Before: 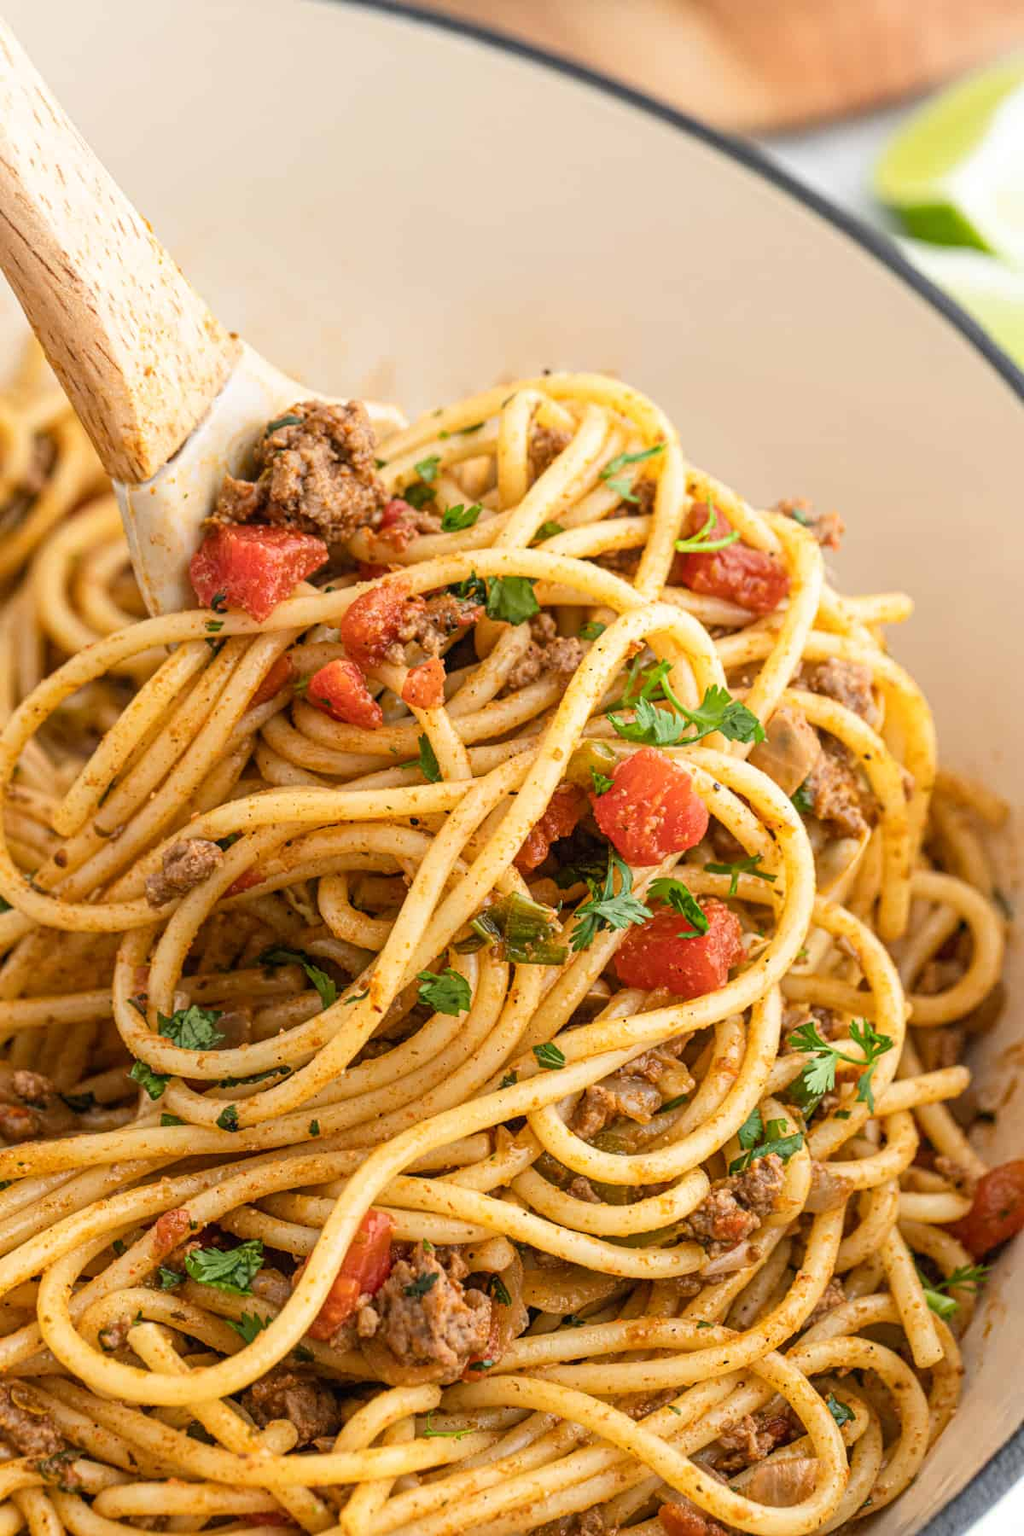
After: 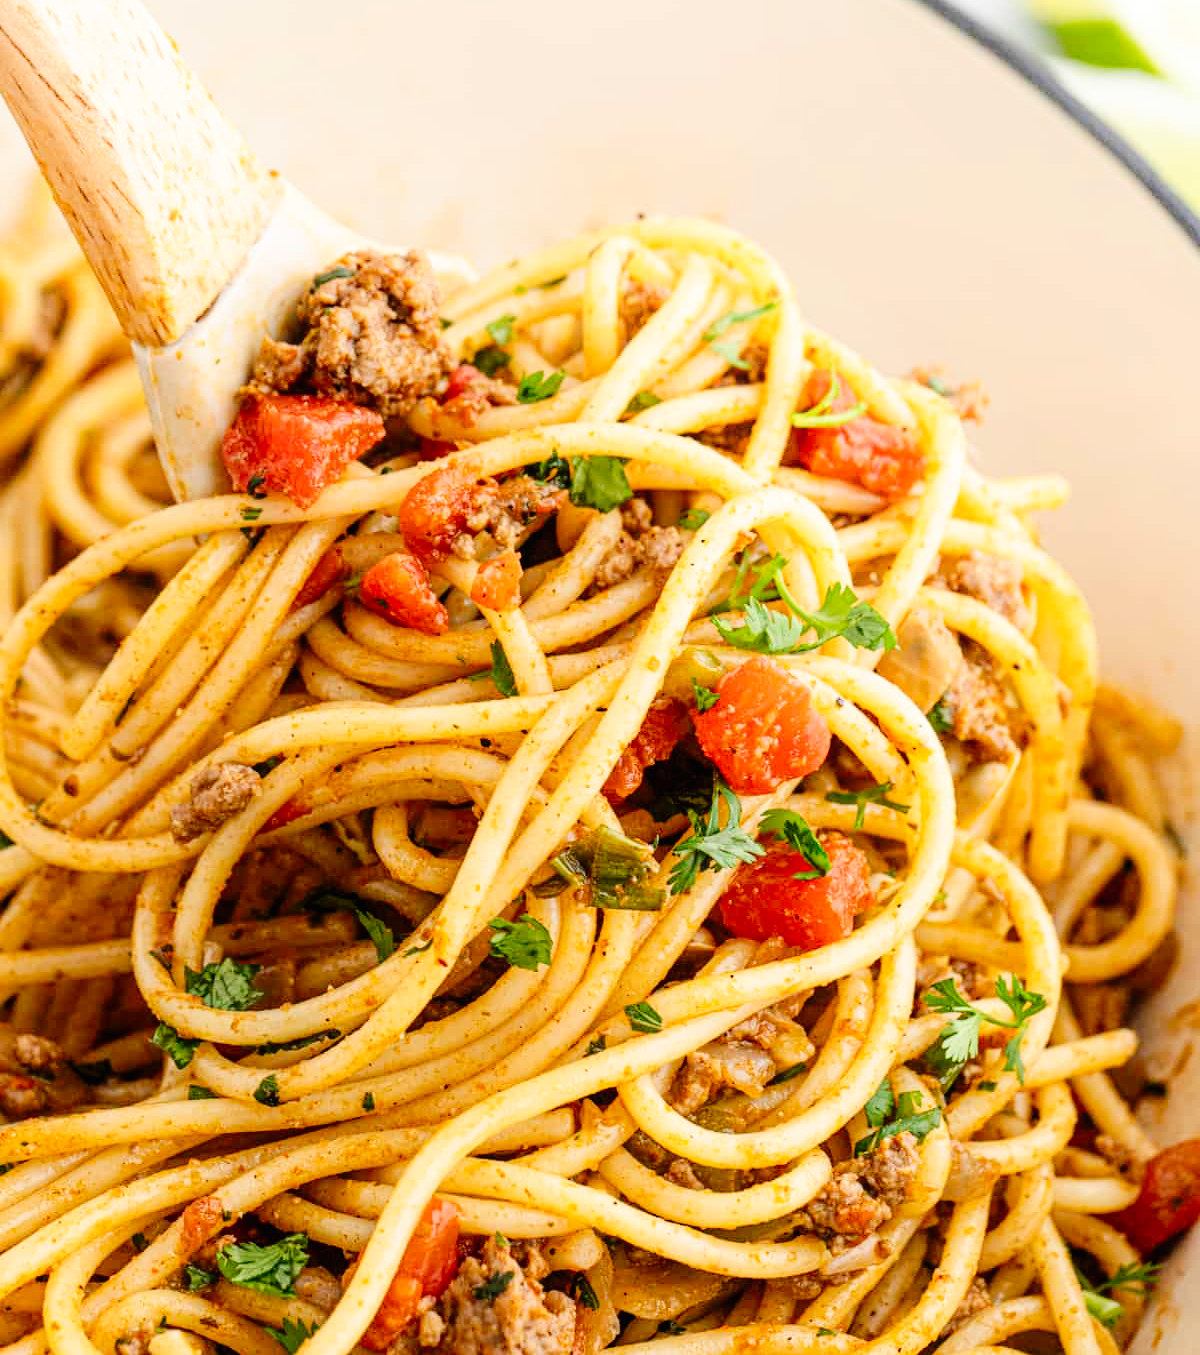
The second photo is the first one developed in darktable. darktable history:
crop and rotate: top 12.252%, bottom 12.433%
contrast equalizer: octaves 7, y [[0.5, 0.504, 0.515, 0.527, 0.535, 0.534], [0.5 ×6], [0.491, 0.387, 0.179, 0.068, 0.068, 0.068], [0 ×5, 0.023], [0 ×6]], mix -0.288
shadows and highlights: shadows -70.93, highlights 36.13, soften with gaussian
tone curve: curves: ch0 [(0, 0) (0.003, 0.006) (0.011, 0.007) (0.025, 0.009) (0.044, 0.012) (0.069, 0.021) (0.1, 0.036) (0.136, 0.056) (0.177, 0.105) (0.224, 0.165) (0.277, 0.251) (0.335, 0.344) (0.399, 0.439) (0.468, 0.532) (0.543, 0.628) (0.623, 0.718) (0.709, 0.797) (0.801, 0.874) (0.898, 0.943) (1, 1)], preserve colors none
